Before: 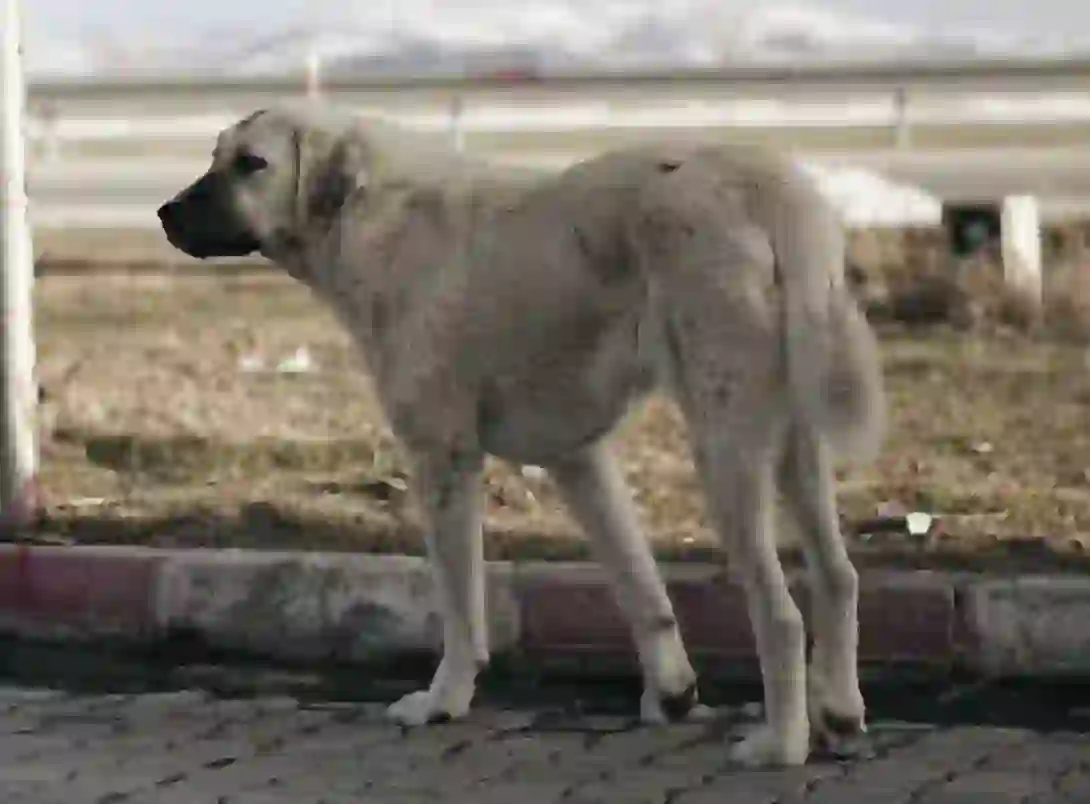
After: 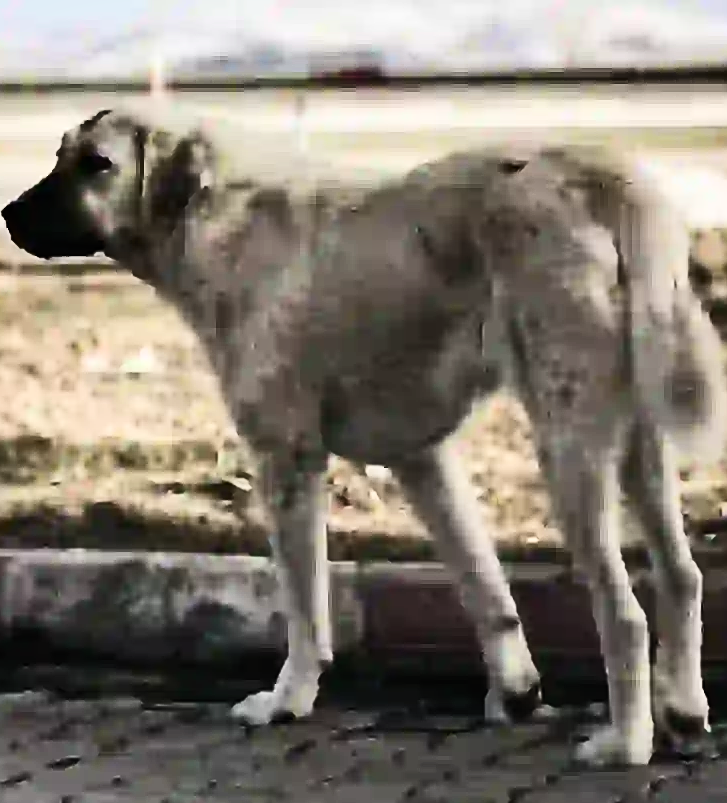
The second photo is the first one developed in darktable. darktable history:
crop and rotate: left 14.352%, right 18.933%
contrast brightness saturation: contrast 0.603, brightness 0.324, saturation 0.145
filmic rgb: black relative exposure -7.65 EV, white relative exposure 4.56 EV, hardness 3.61, contrast 1.054
exposure: black level correction 0, exposure 0 EV, compensate exposure bias true, compensate highlight preservation false
shadows and highlights: shadows 24.65, highlights -79.53, soften with gaussian
levels: mode automatic, levels [0, 0.476, 0.951]
sharpen: on, module defaults
